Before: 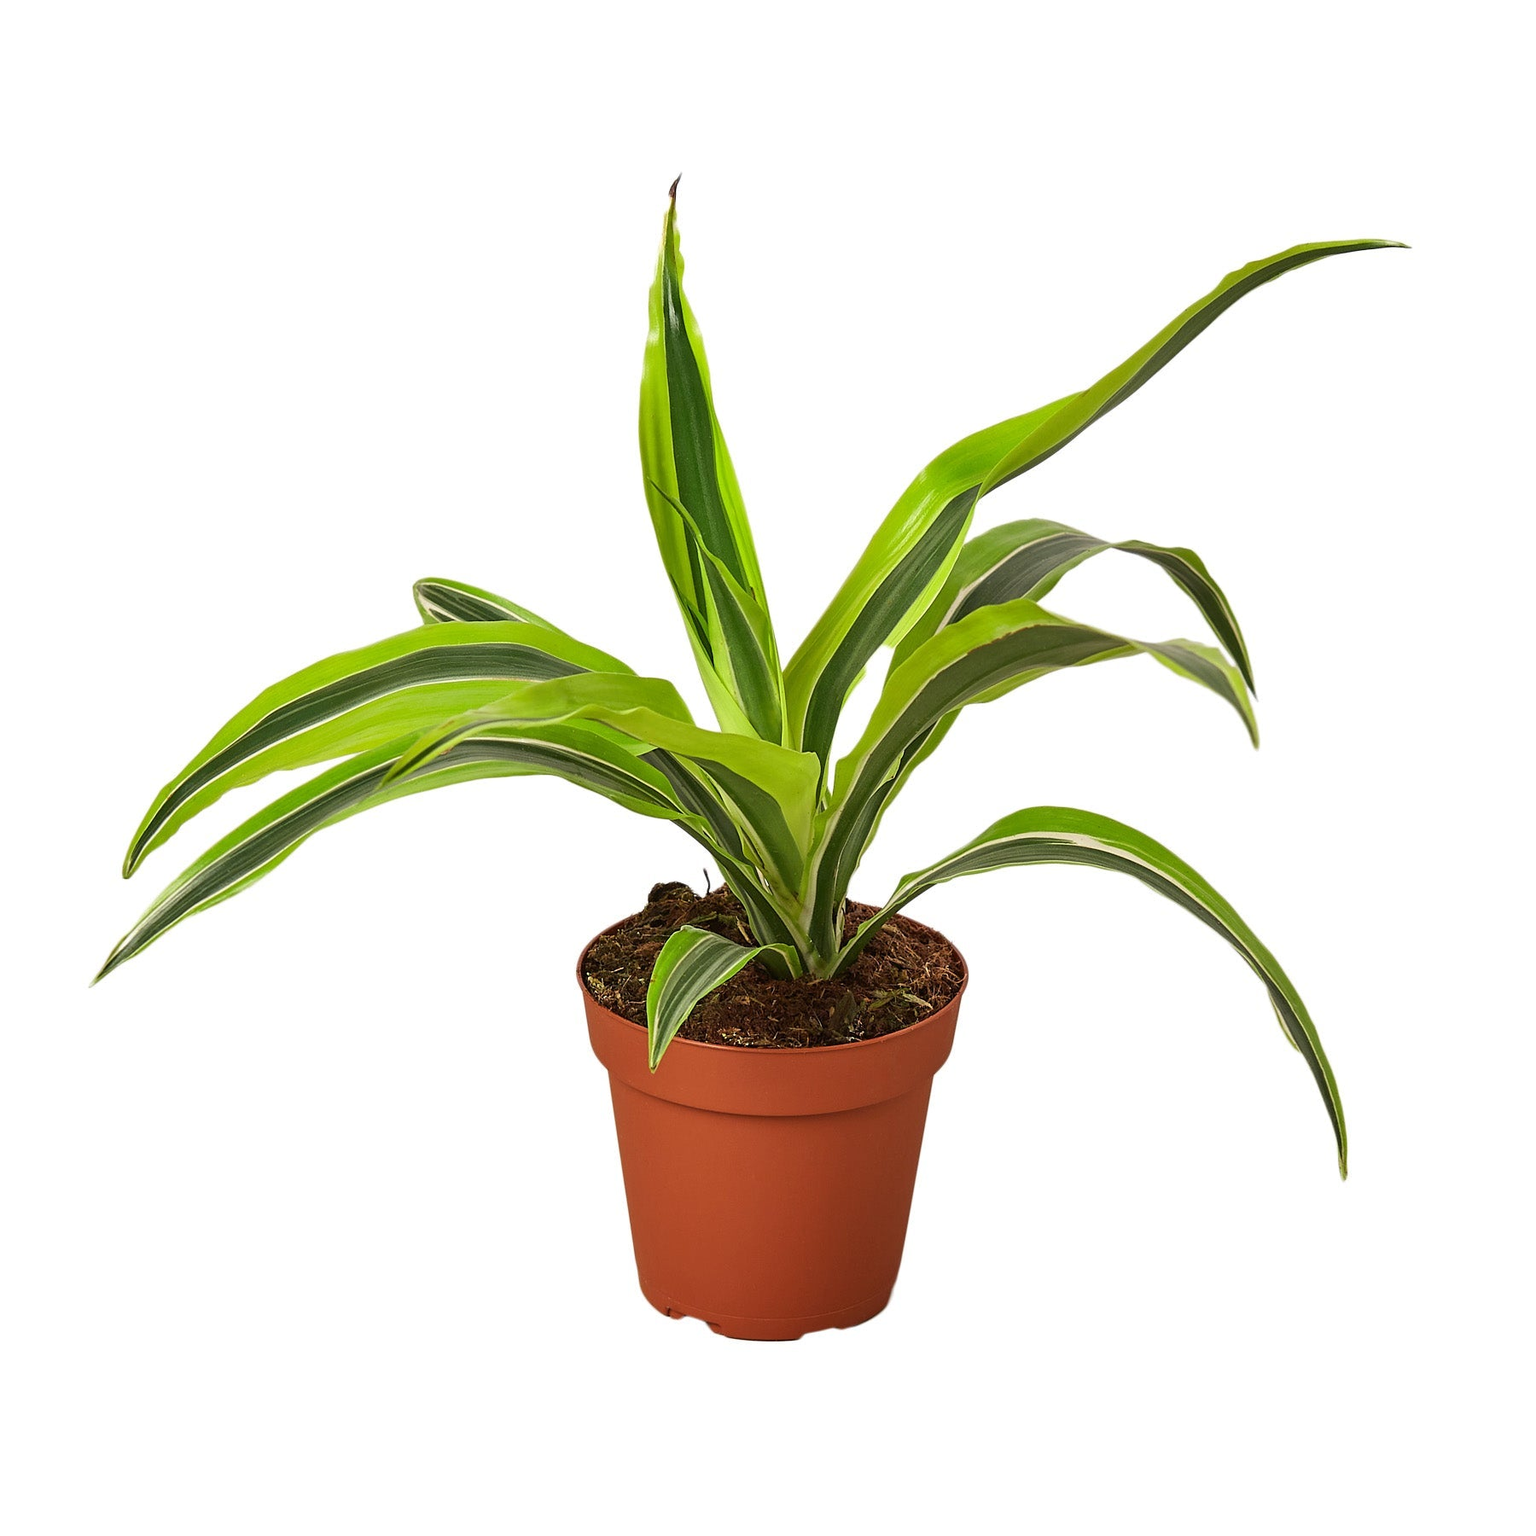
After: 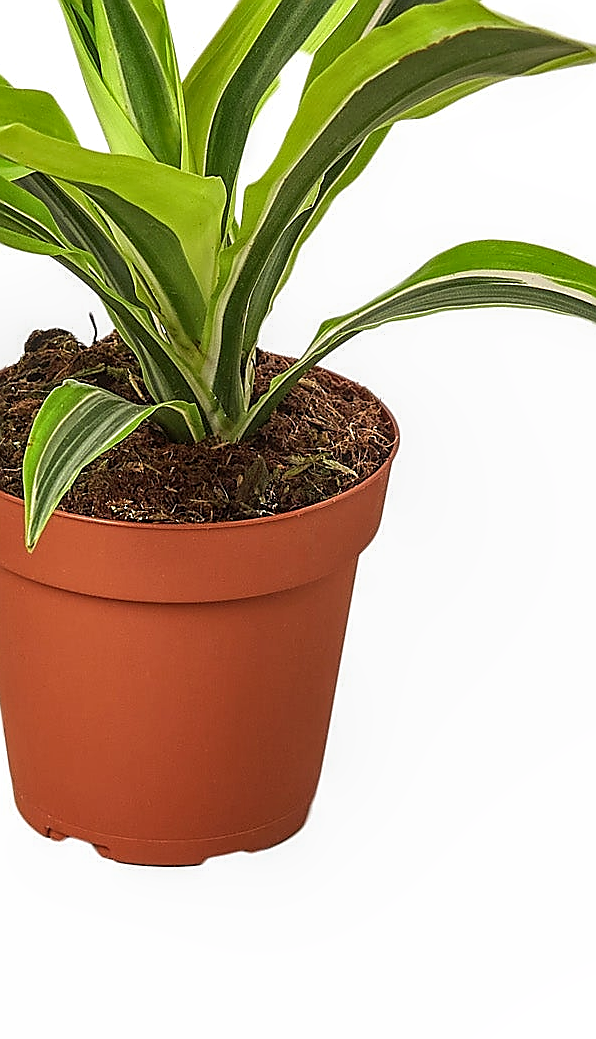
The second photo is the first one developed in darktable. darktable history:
sharpen: radius 1.4, amount 1.25, threshold 0.7
crop: left 40.878%, top 39.176%, right 25.993%, bottom 3.081%
local contrast: highlights 55%, shadows 52%, detail 130%, midtone range 0.452
